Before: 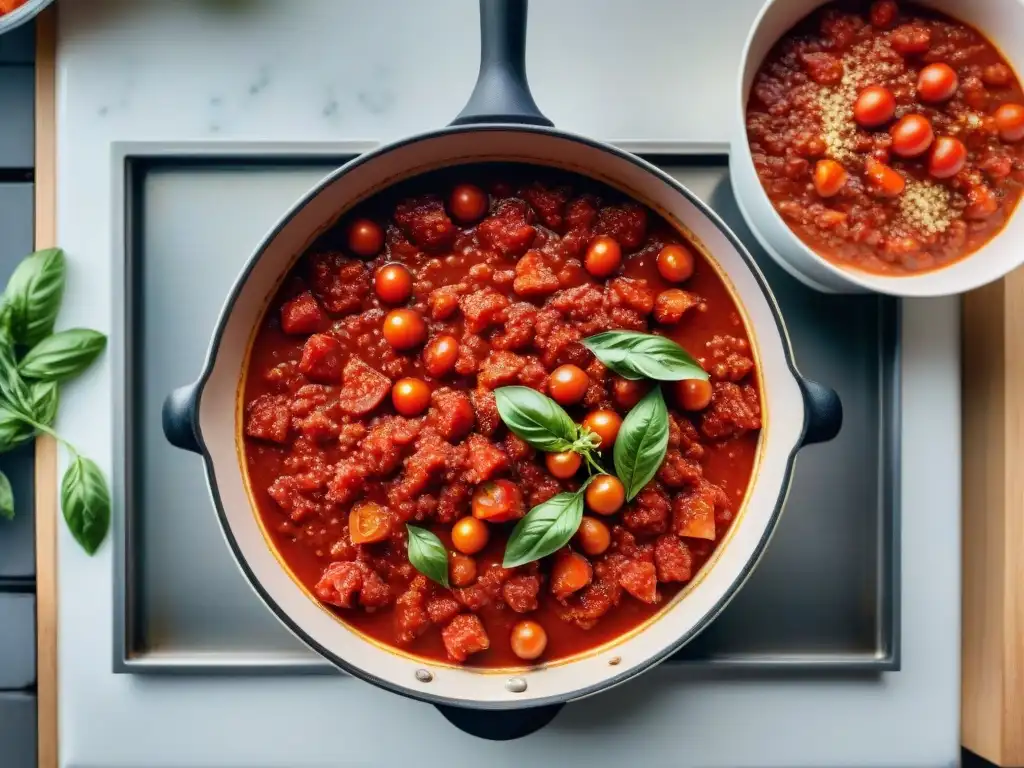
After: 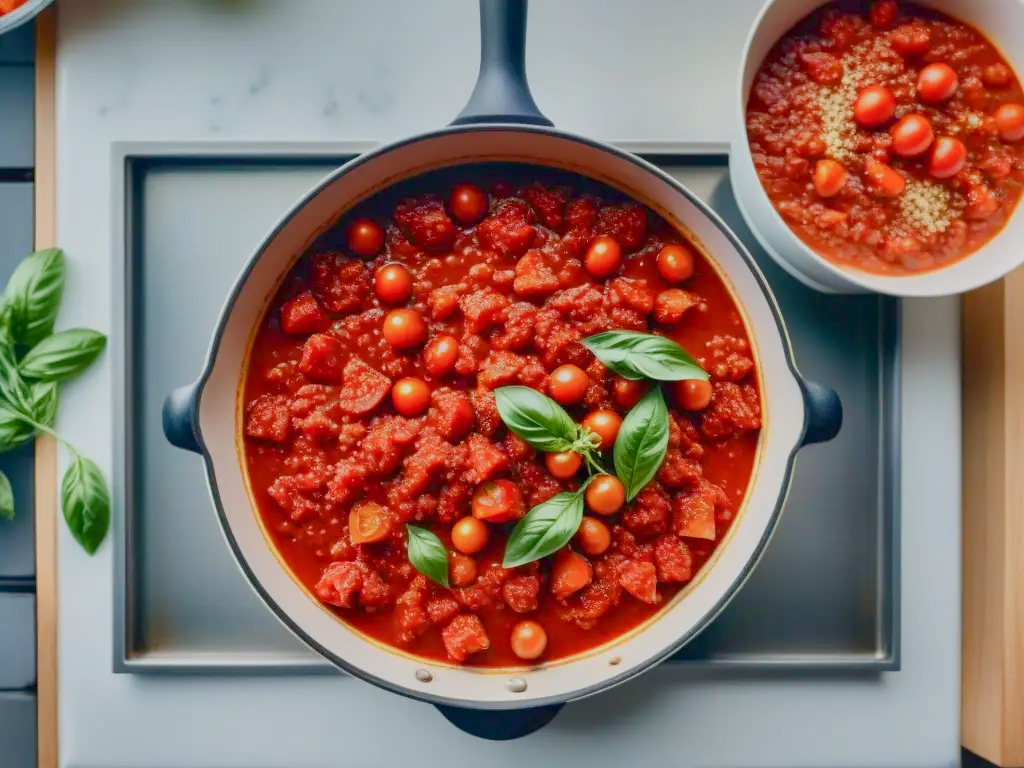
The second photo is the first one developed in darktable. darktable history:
color balance rgb: perceptual saturation grading › global saturation 0.349%, perceptual saturation grading › highlights -19.868%, perceptual saturation grading › shadows 20.015%, perceptual brilliance grading › highlights 7.984%, perceptual brilliance grading › mid-tones 4.266%, perceptual brilliance grading › shadows 1.515%, contrast -29.578%
